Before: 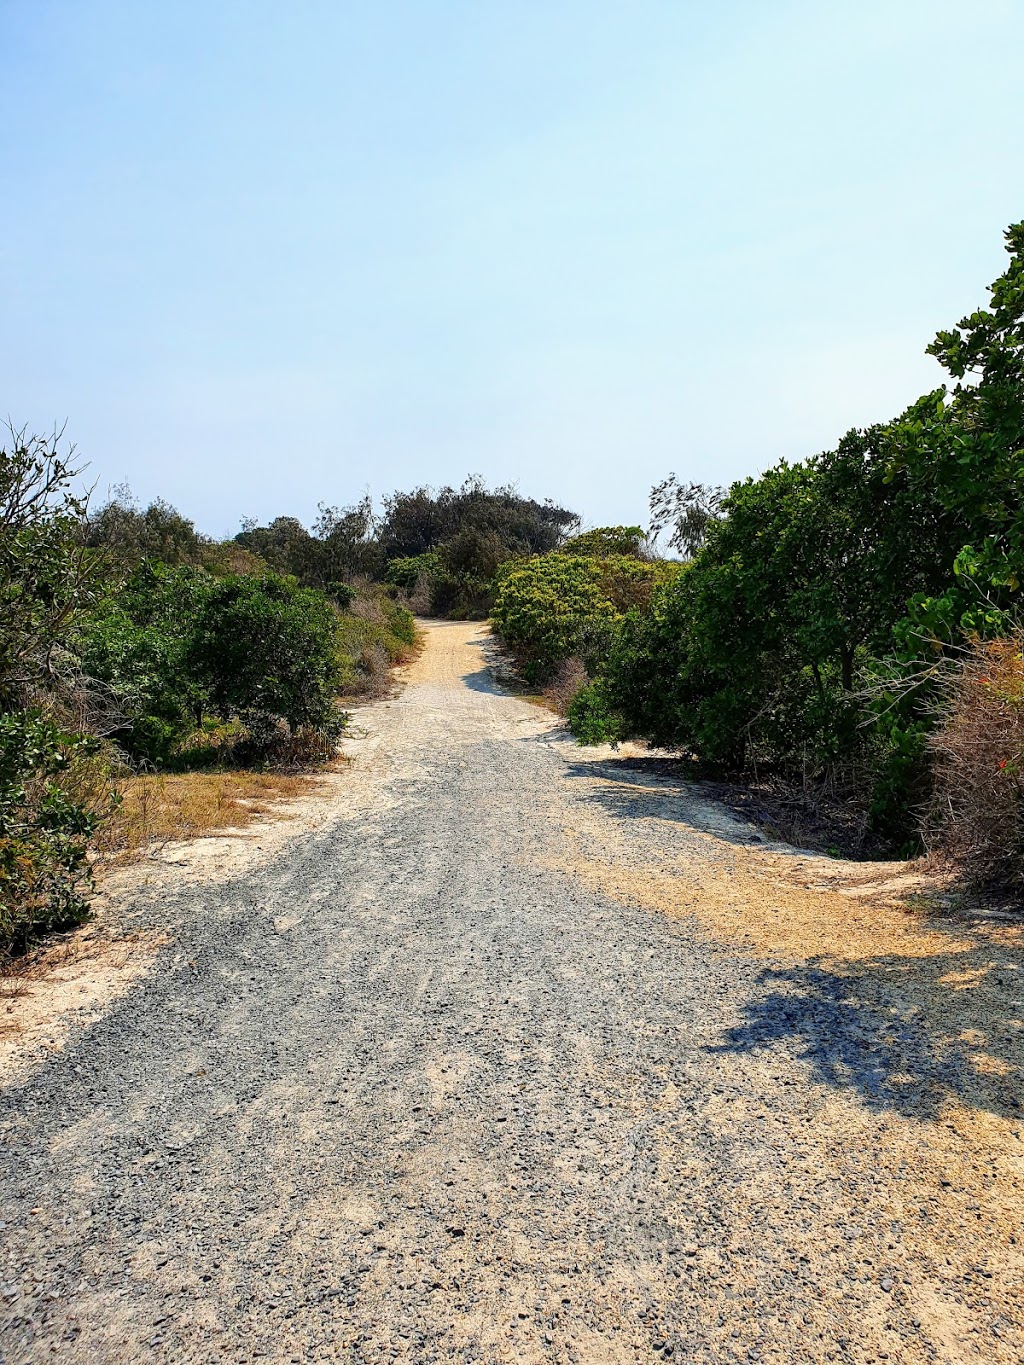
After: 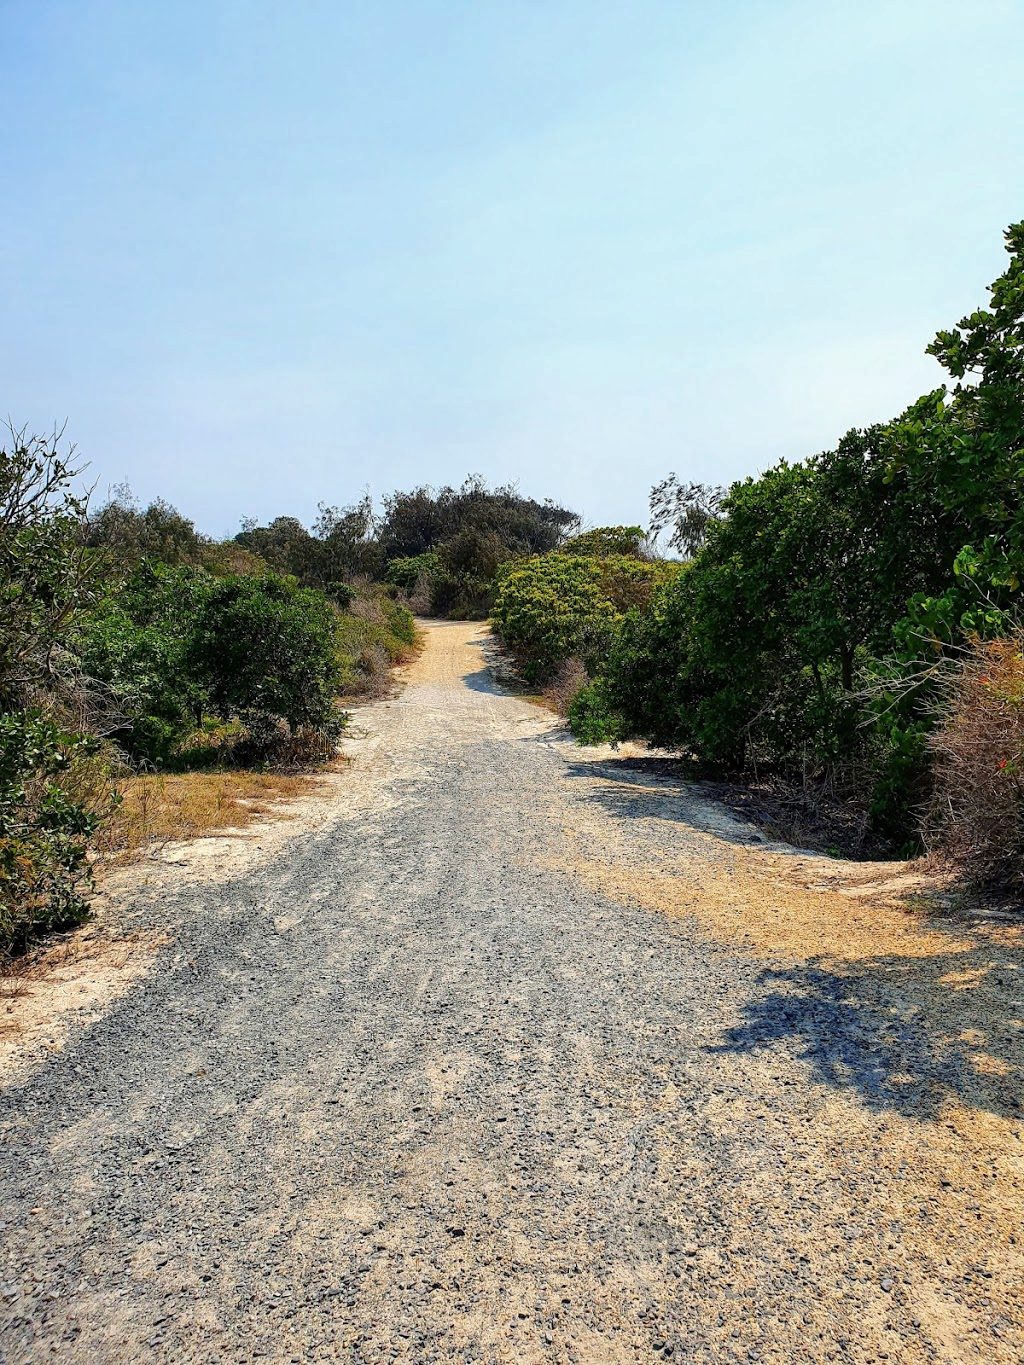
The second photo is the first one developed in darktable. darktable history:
shadows and highlights: shadows 9.22, white point adjustment 0.856, highlights -40.24
